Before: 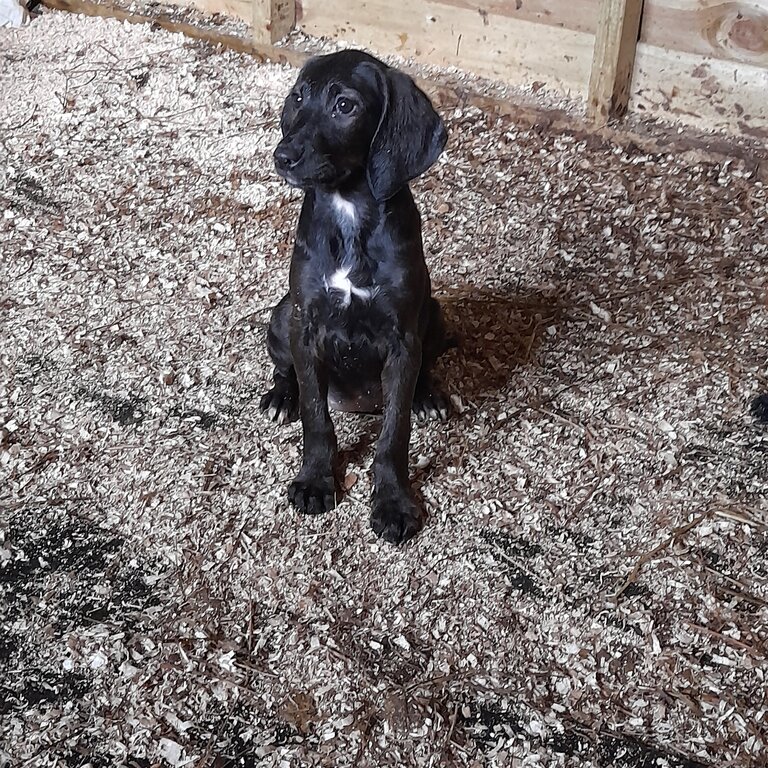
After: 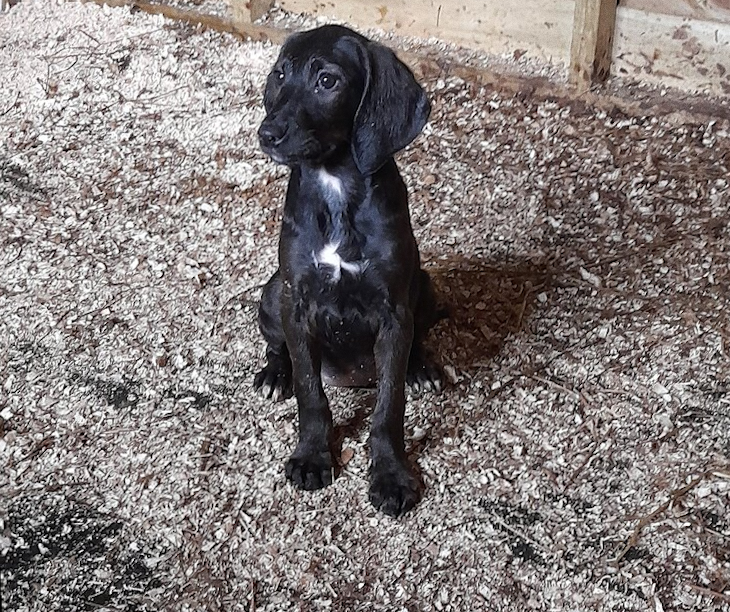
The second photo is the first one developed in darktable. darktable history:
crop and rotate: angle 0.2°, left 0.275%, right 3.127%, bottom 14.18%
rotate and perspective: rotation -2°, crop left 0.022, crop right 0.978, crop top 0.049, crop bottom 0.951
grain: coarseness 0.09 ISO
